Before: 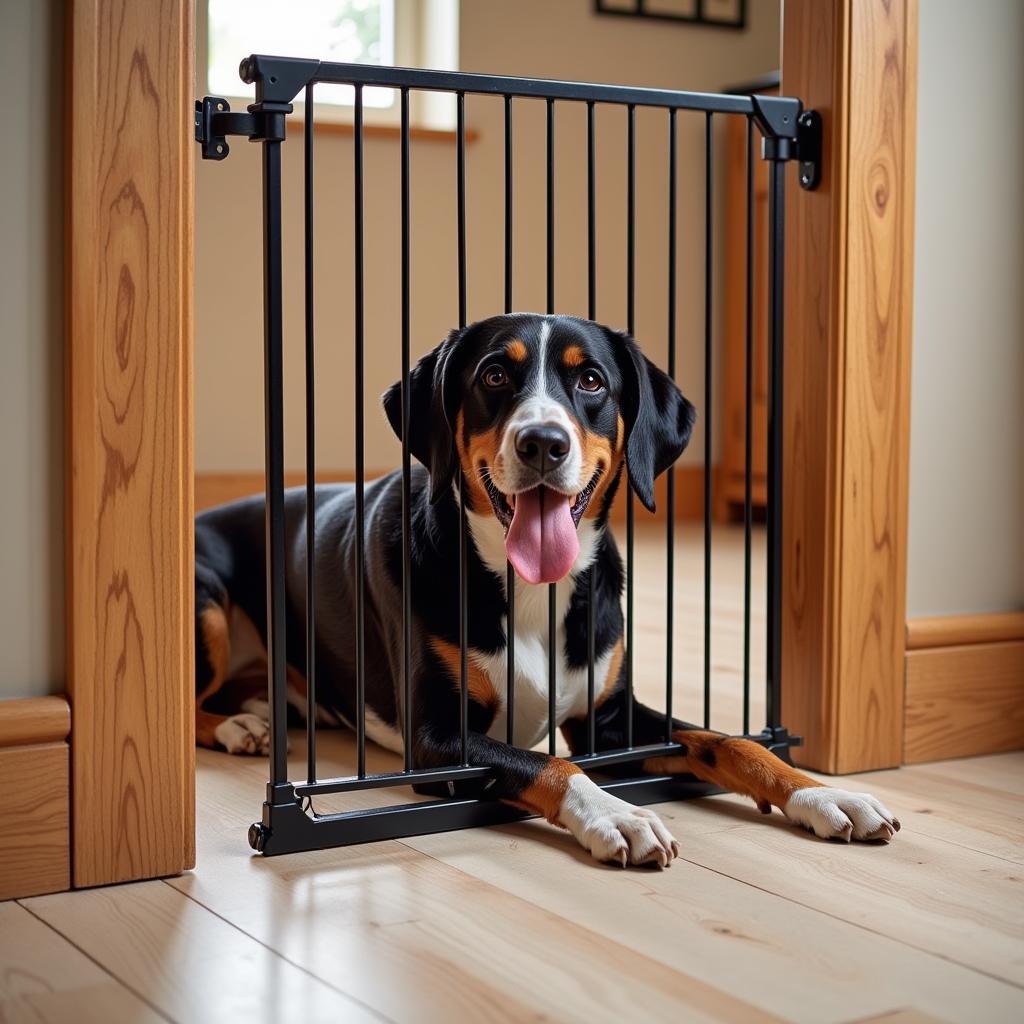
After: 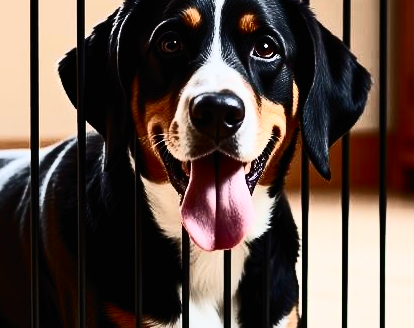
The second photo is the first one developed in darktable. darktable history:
filmic rgb: black relative exposure -6.93 EV, white relative exposure 5.69 EV, hardness 2.85
contrast brightness saturation: contrast 0.922, brightness 0.196
crop: left 31.774%, top 32.591%, right 27.703%, bottom 35.372%
tone curve: curves: ch0 [(0, 0) (0.003, 0.014) (0.011, 0.019) (0.025, 0.028) (0.044, 0.044) (0.069, 0.069) (0.1, 0.1) (0.136, 0.131) (0.177, 0.168) (0.224, 0.206) (0.277, 0.255) (0.335, 0.309) (0.399, 0.374) (0.468, 0.452) (0.543, 0.535) (0.623, 0.623) (0.709, 0.72) (0.801, 0.815) (0.898, 0.898) (1, 1)], color space Lab, independent channels, preserve colors none
